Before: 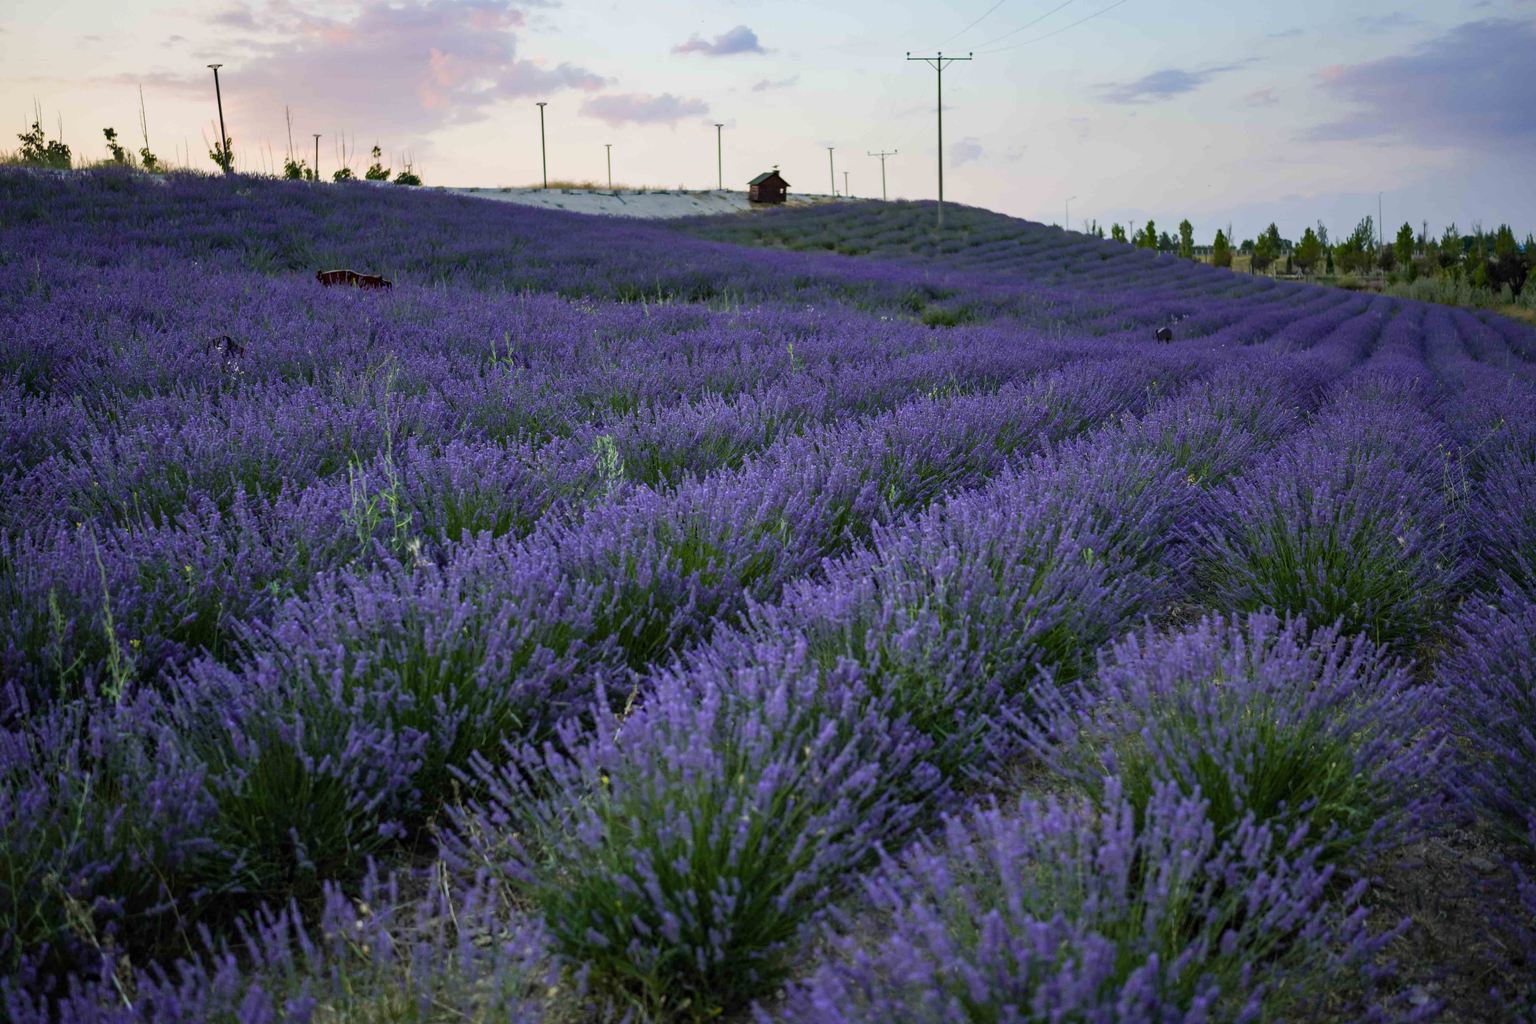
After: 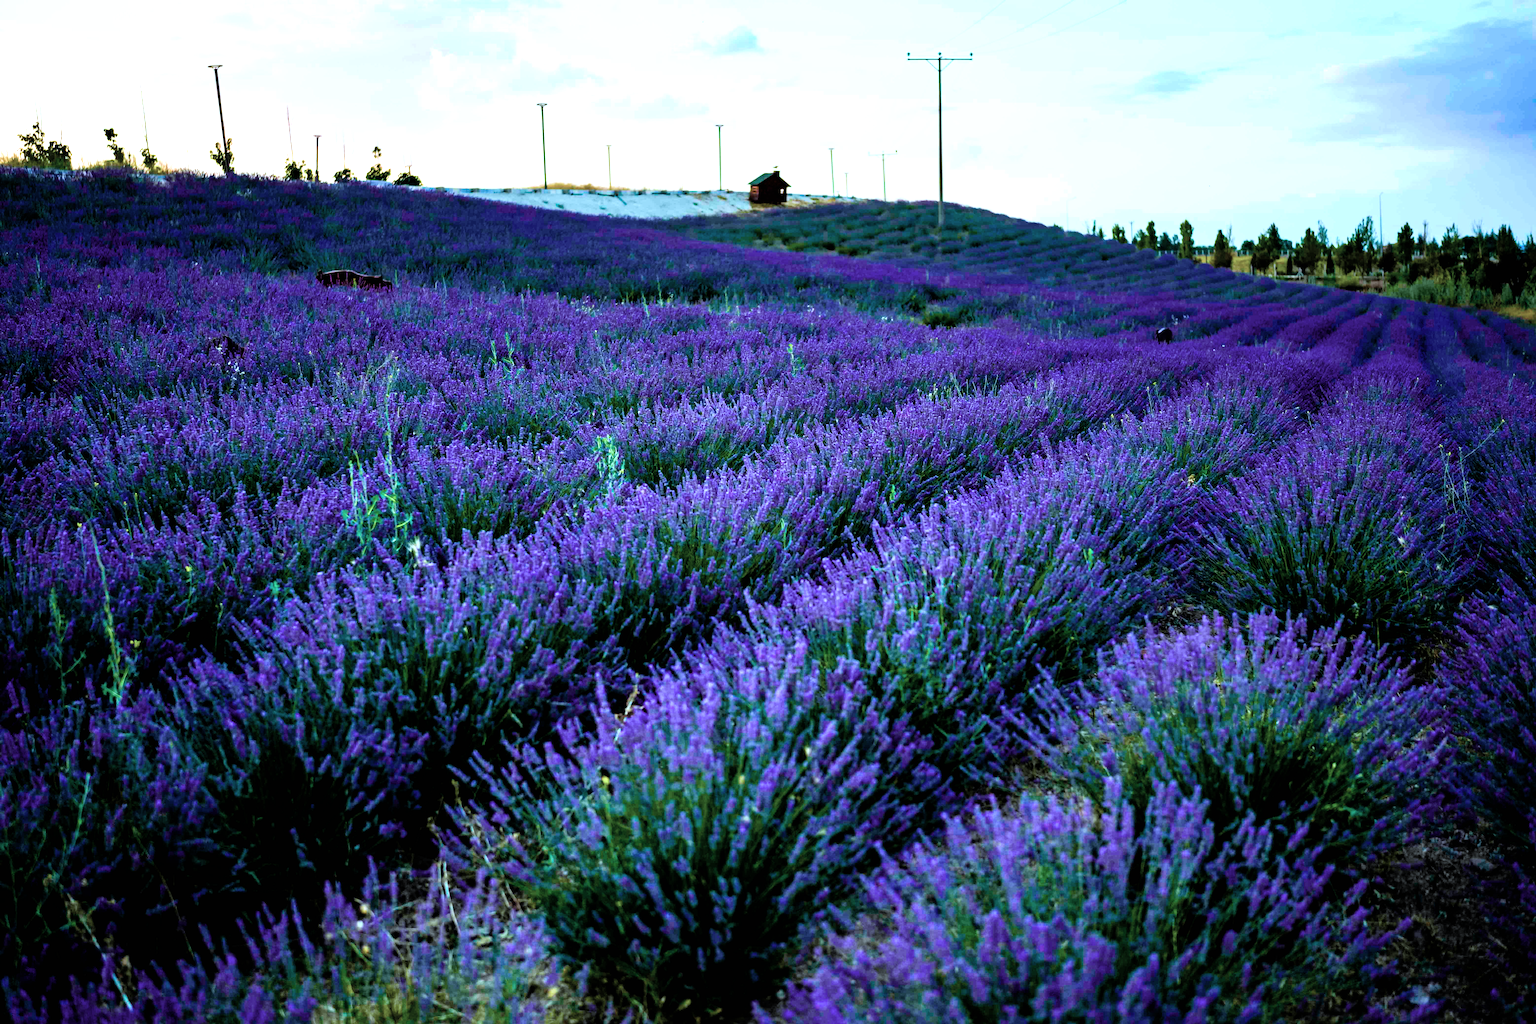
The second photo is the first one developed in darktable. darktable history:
color balance rgb: linear chroma grading › global chroma 25%, perceptual saturation grading › global saturation 45%, perceptual saturation grading › highlights -50%, perceptual saturation grading › shadows 30%, perceptual brilliance grading › global brilliance 18%, global vibrance 40%
levels: levels [0, 0.43, 0.859]
filmic rgb: black relative exposure -5 EV, white relative exposure 3.5 EV, hardness 3.19, contrast 1.3, highlights saturation mix -50%
color correction: highlights a* -12.64, highlights b* -18.1, saturation 0.7
